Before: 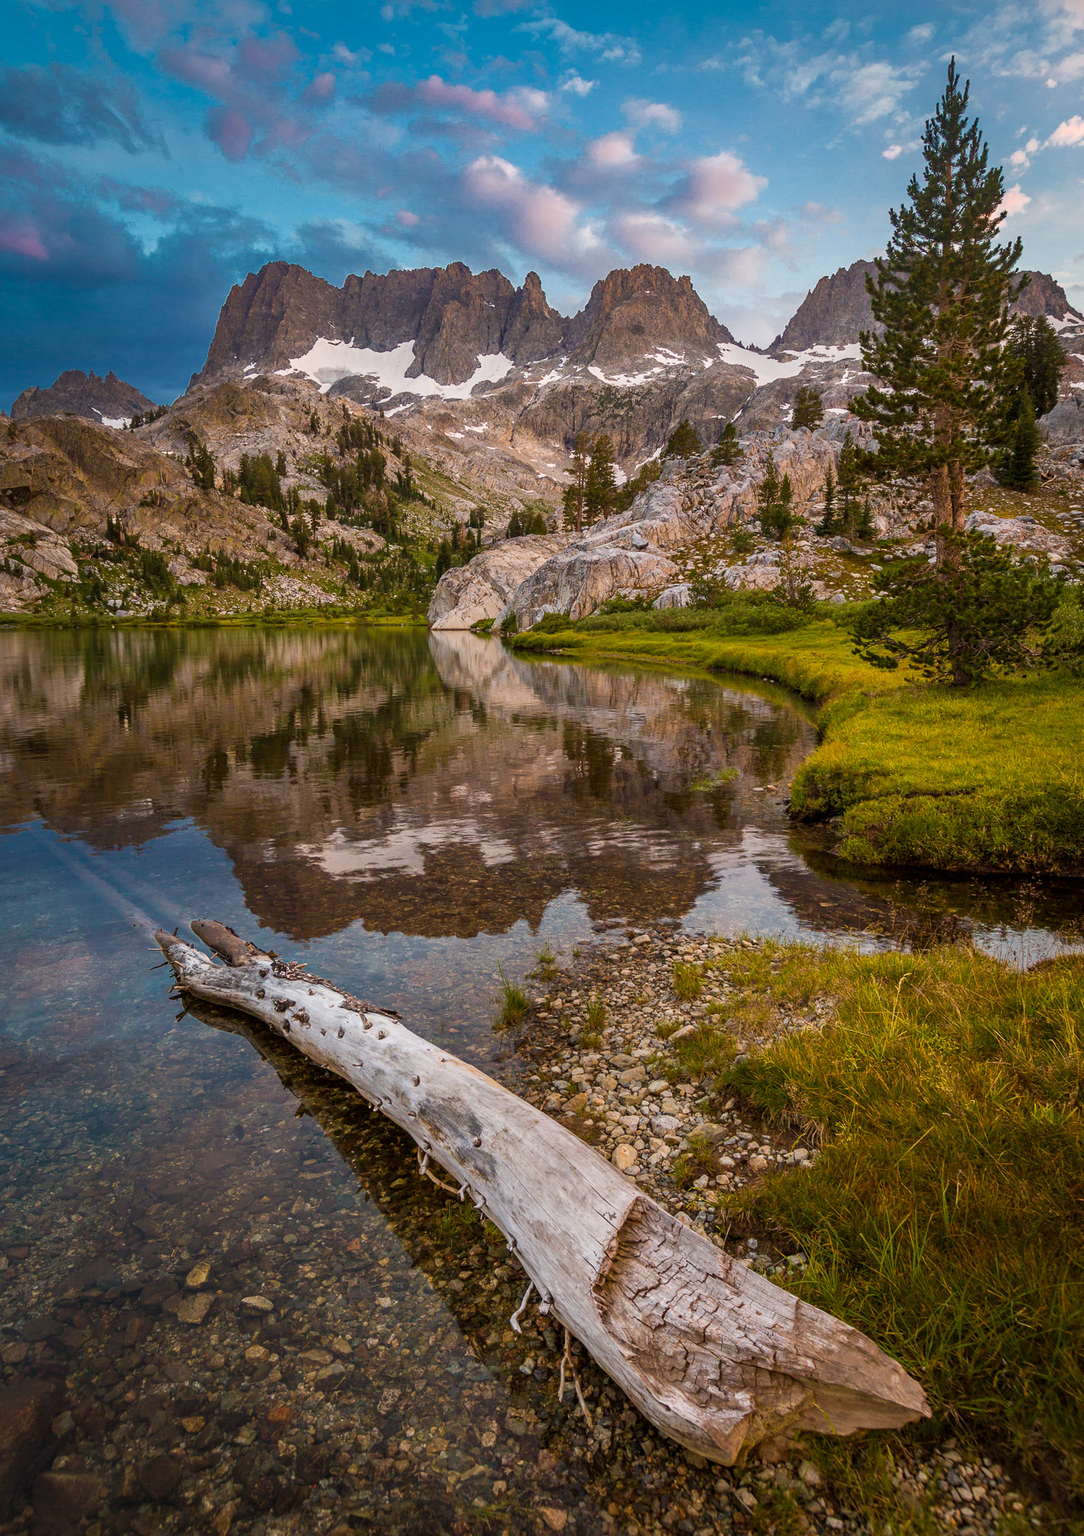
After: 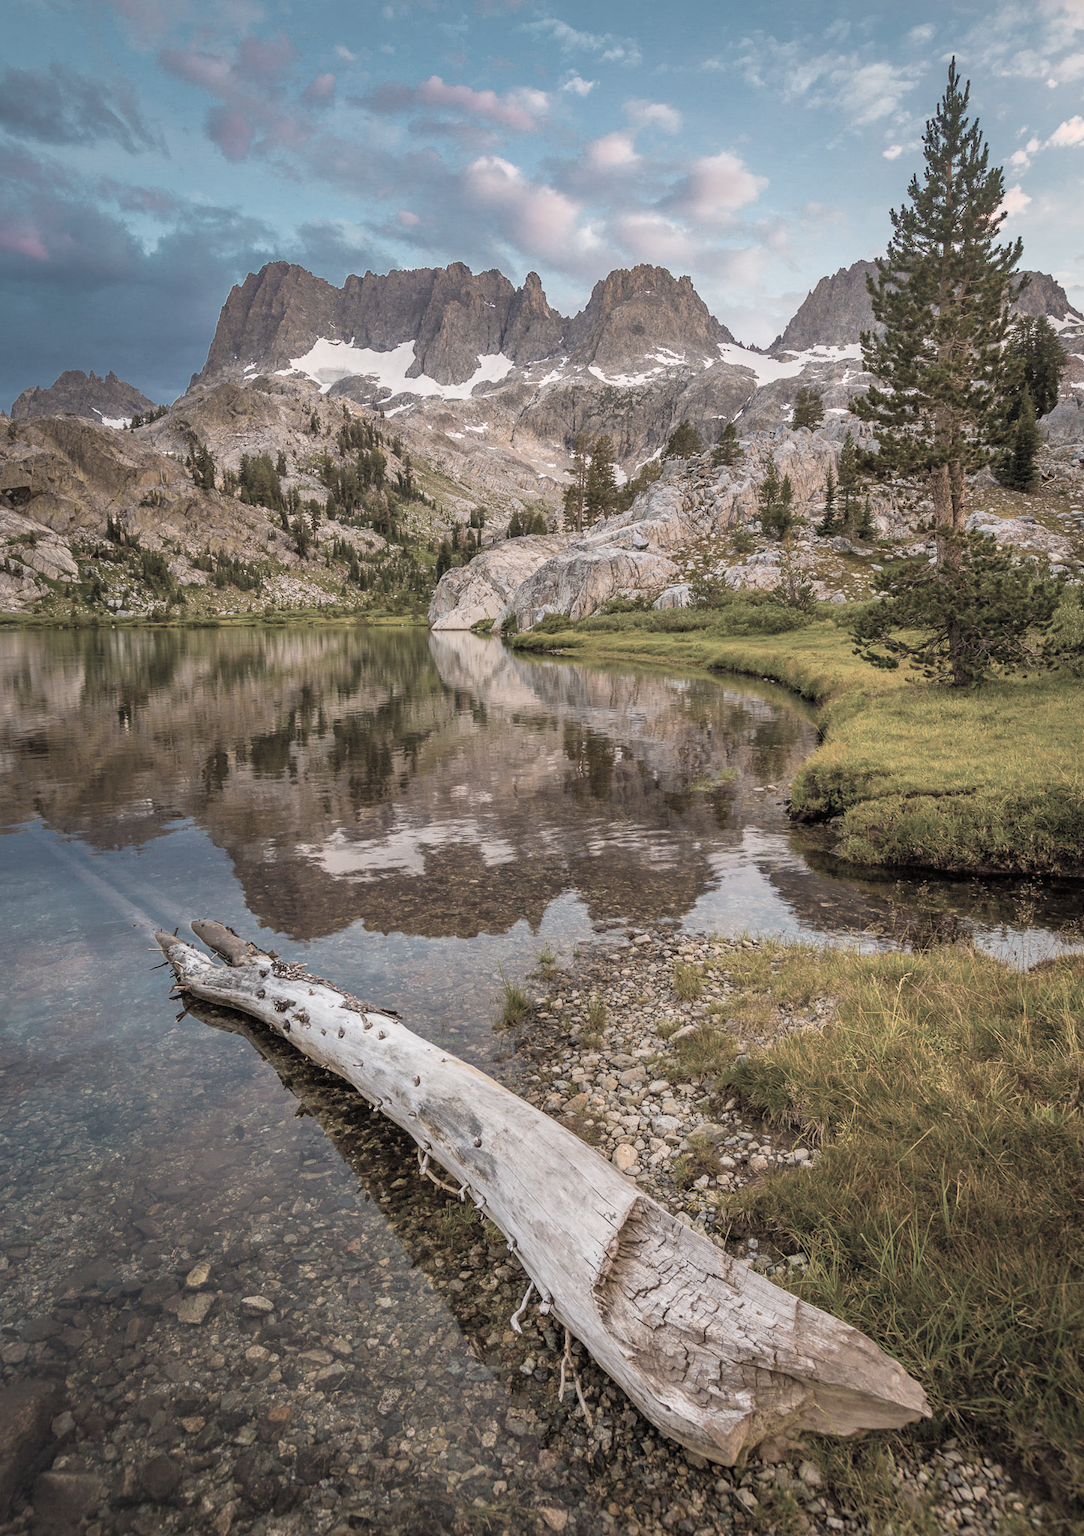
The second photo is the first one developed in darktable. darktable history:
contrast brightness saturation: brightness 0.188, saturation -0.494
